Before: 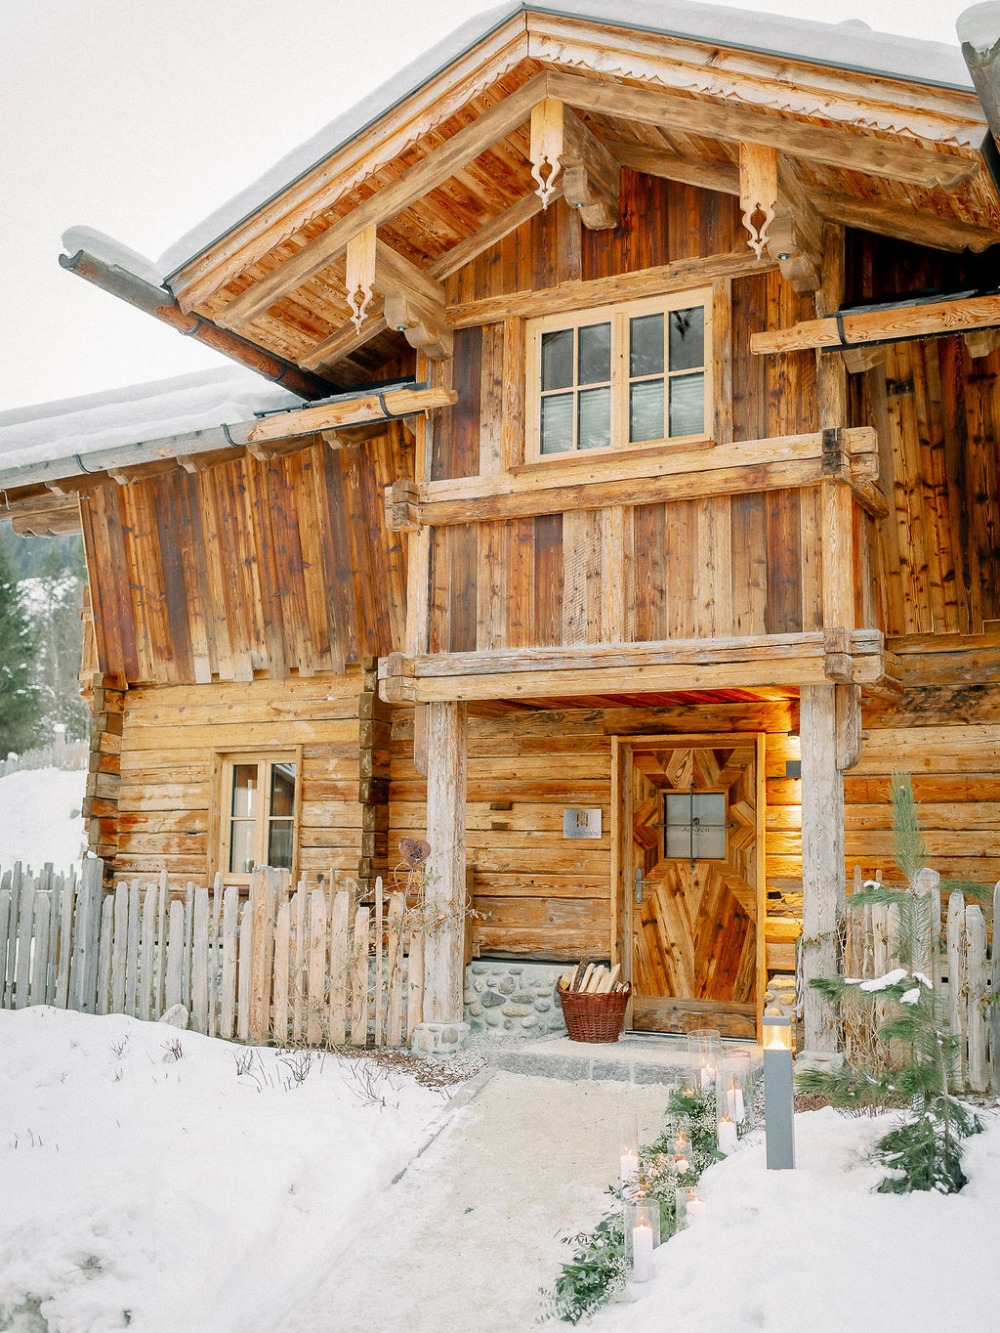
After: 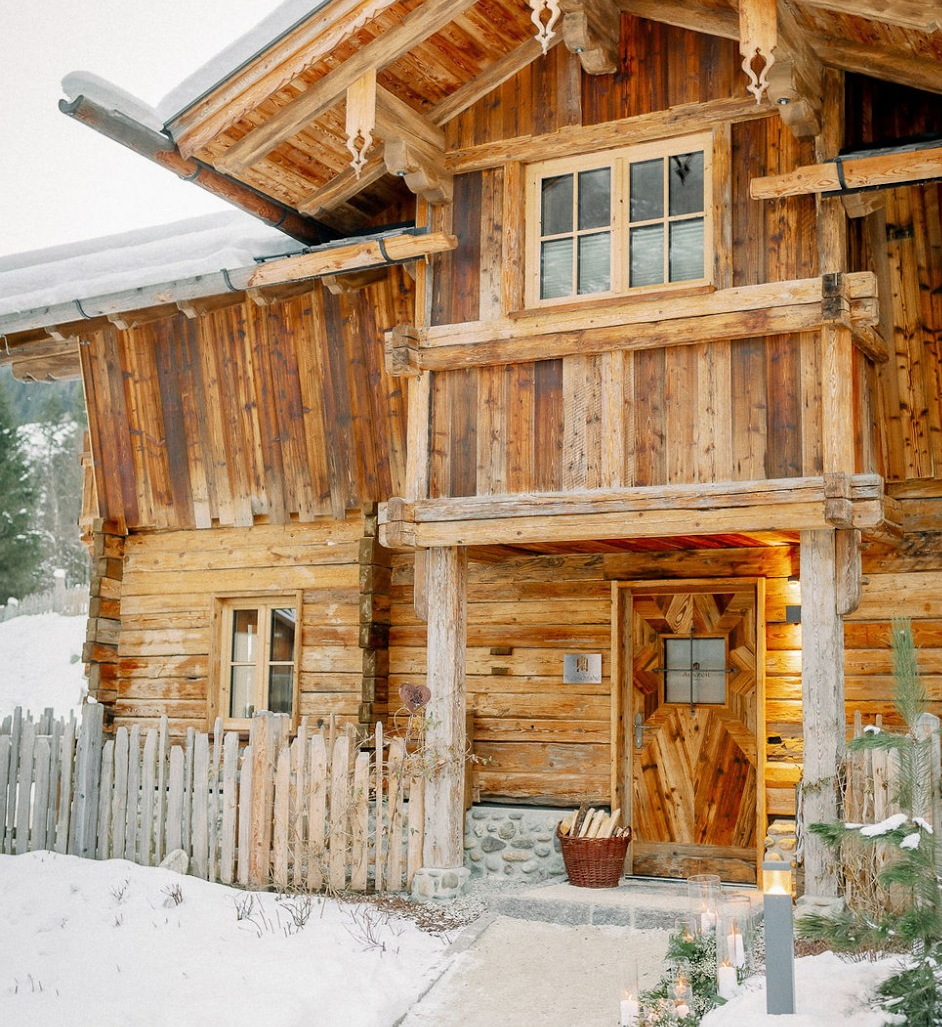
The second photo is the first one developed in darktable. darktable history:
levels: levels [0, 0.51, 1]
crop and rotate: angle 0.03°, top 11.643%, right 5.651%, bottom 11.189%
